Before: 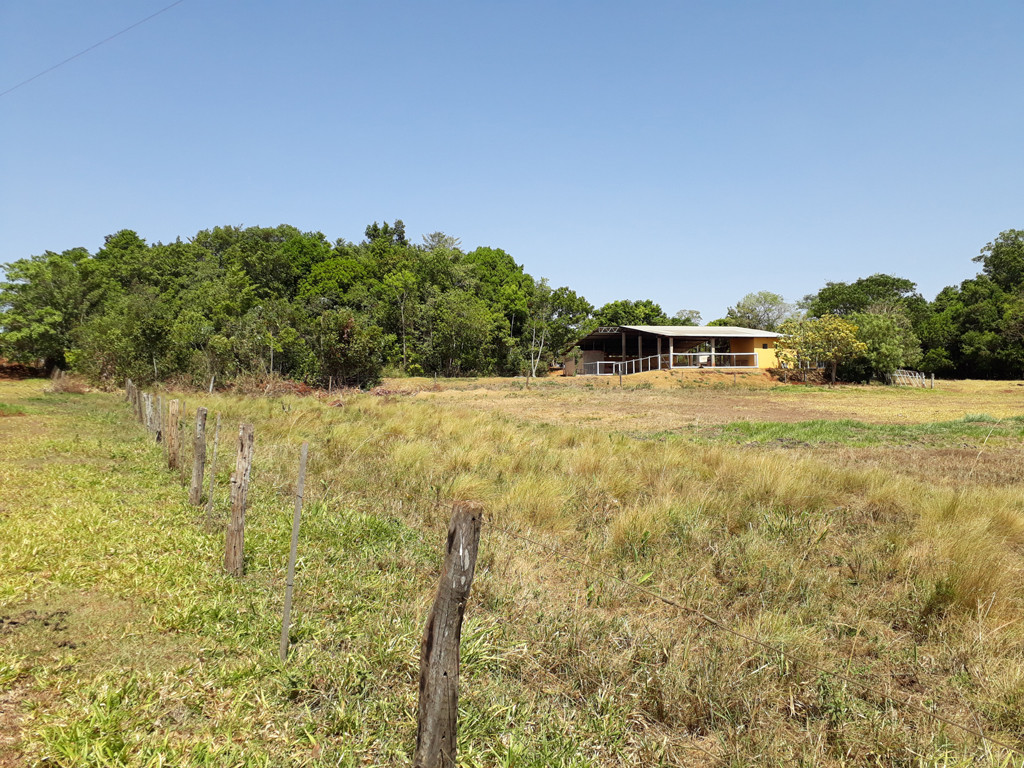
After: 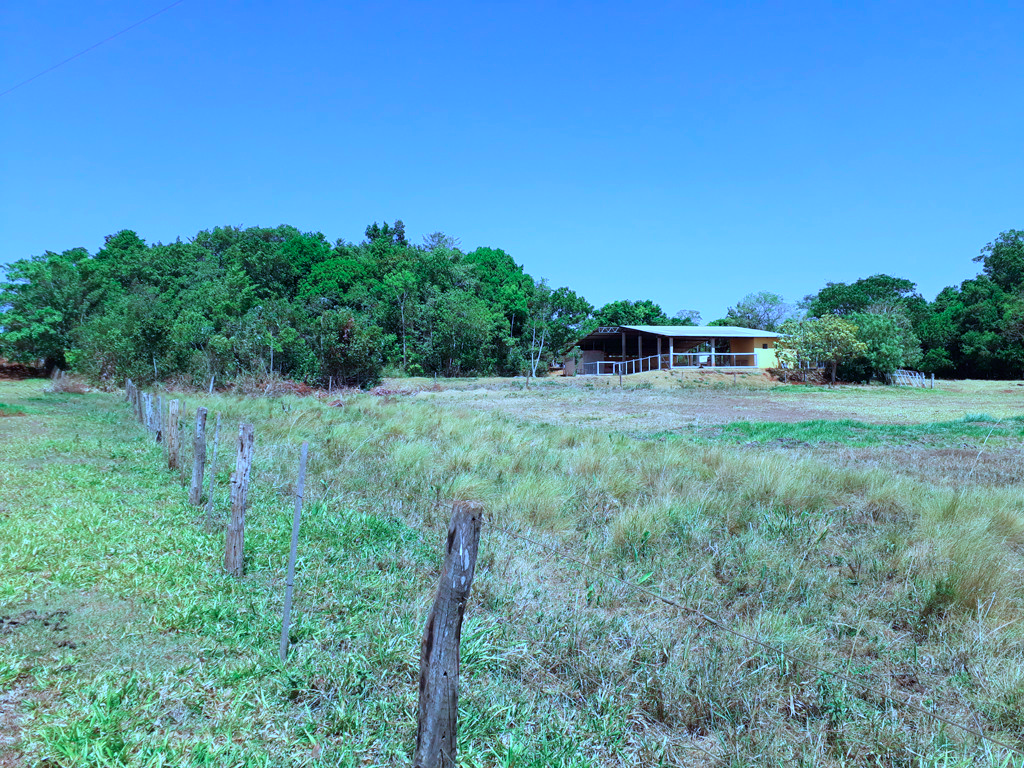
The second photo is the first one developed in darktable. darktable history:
color calibration: output R [0.948, 0.091, -0.04, 0], output G [-0.3, 1.384, -0.085, 0], output B [-0.108, 0.061, 1.08, 0], illuminant as shot in camera, x 0.441, y 0.414, temperature 2906 K
